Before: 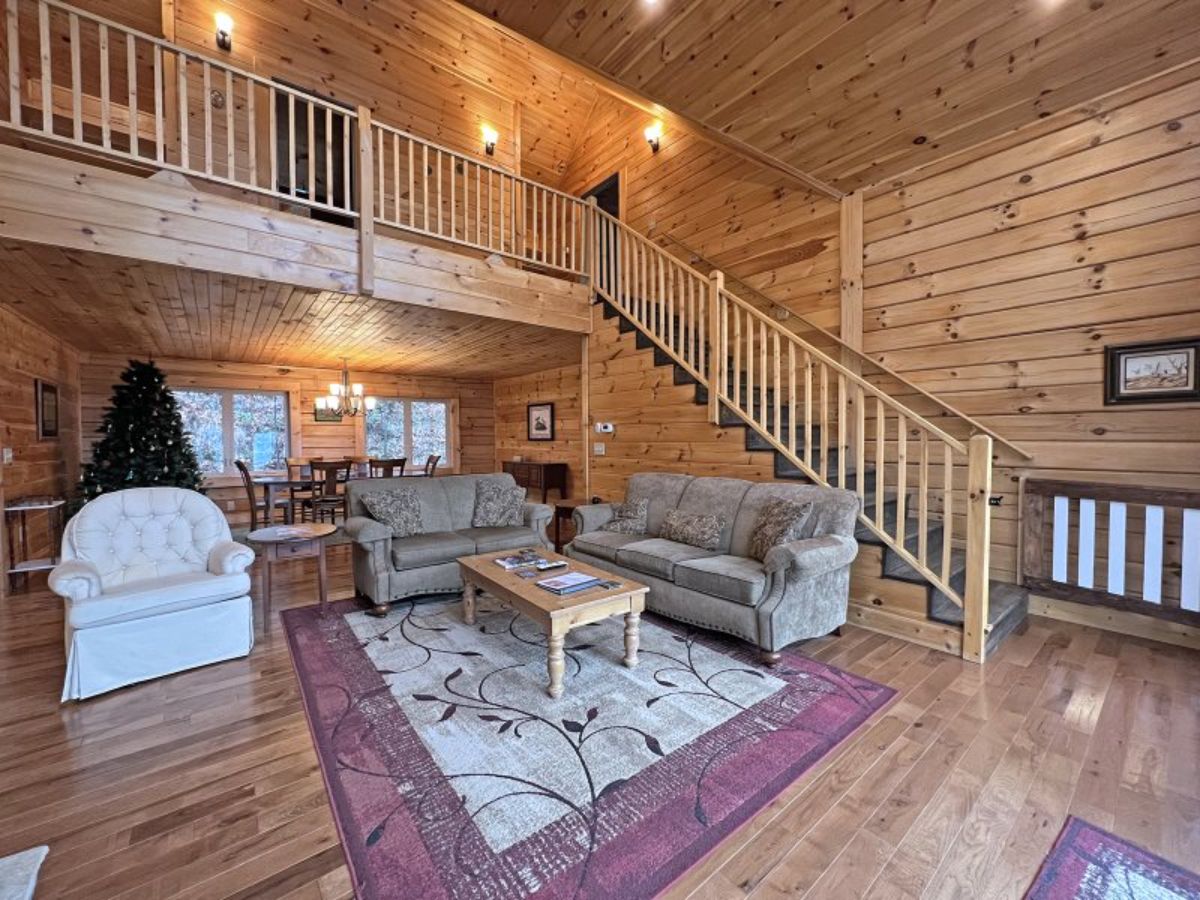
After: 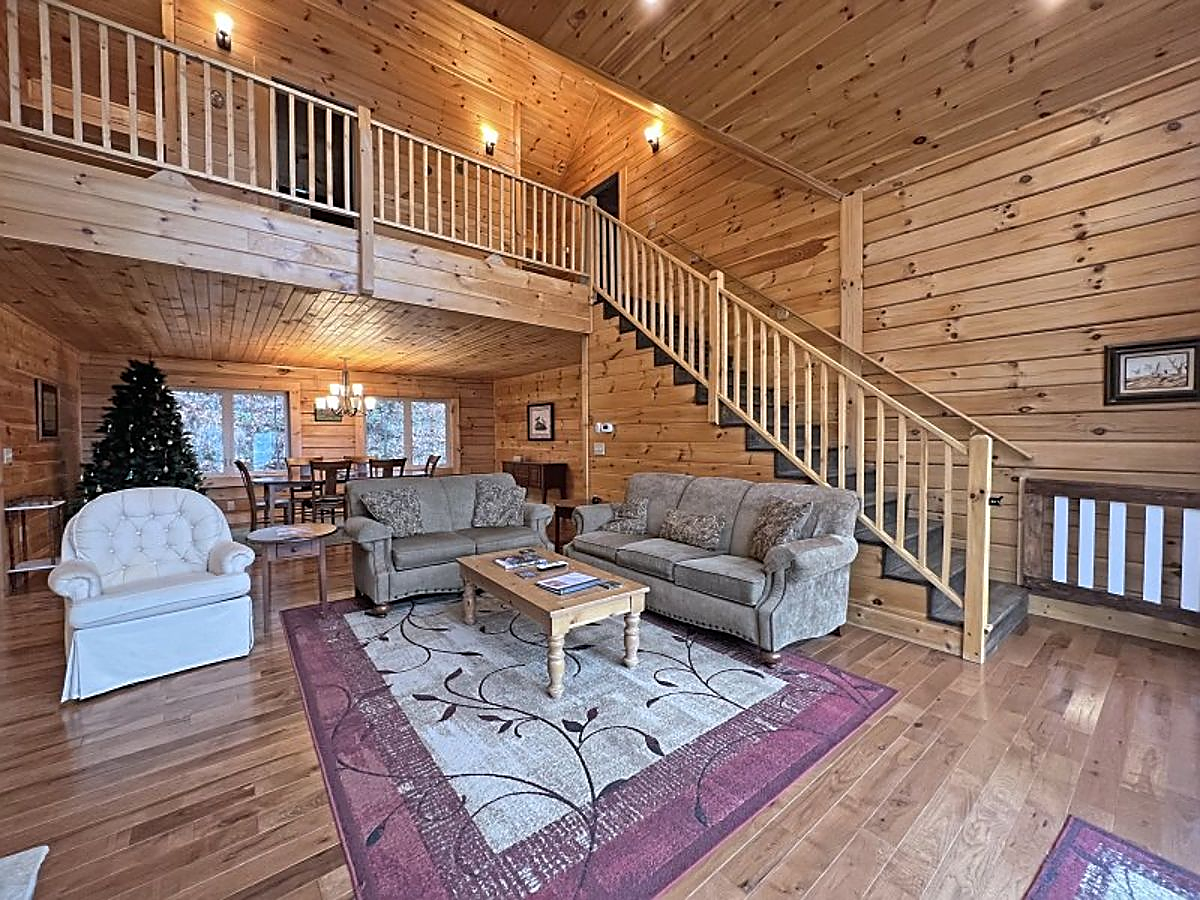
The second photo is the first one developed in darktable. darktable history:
sharpen: radius 1.377, amount 1.249, threshold 0.798
